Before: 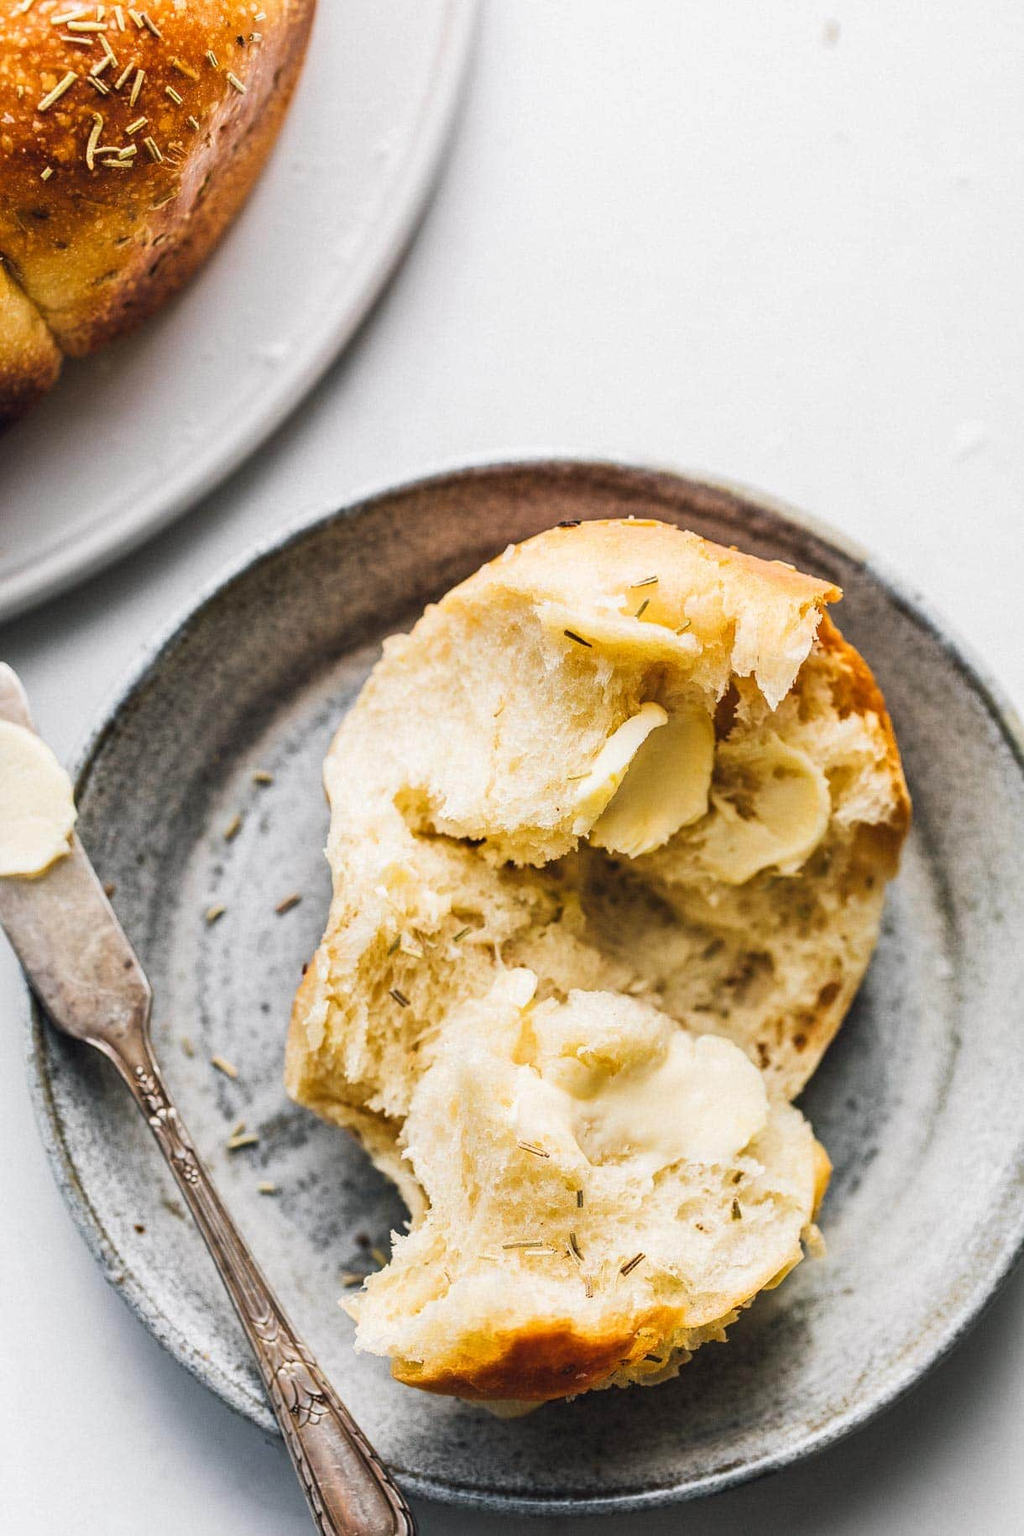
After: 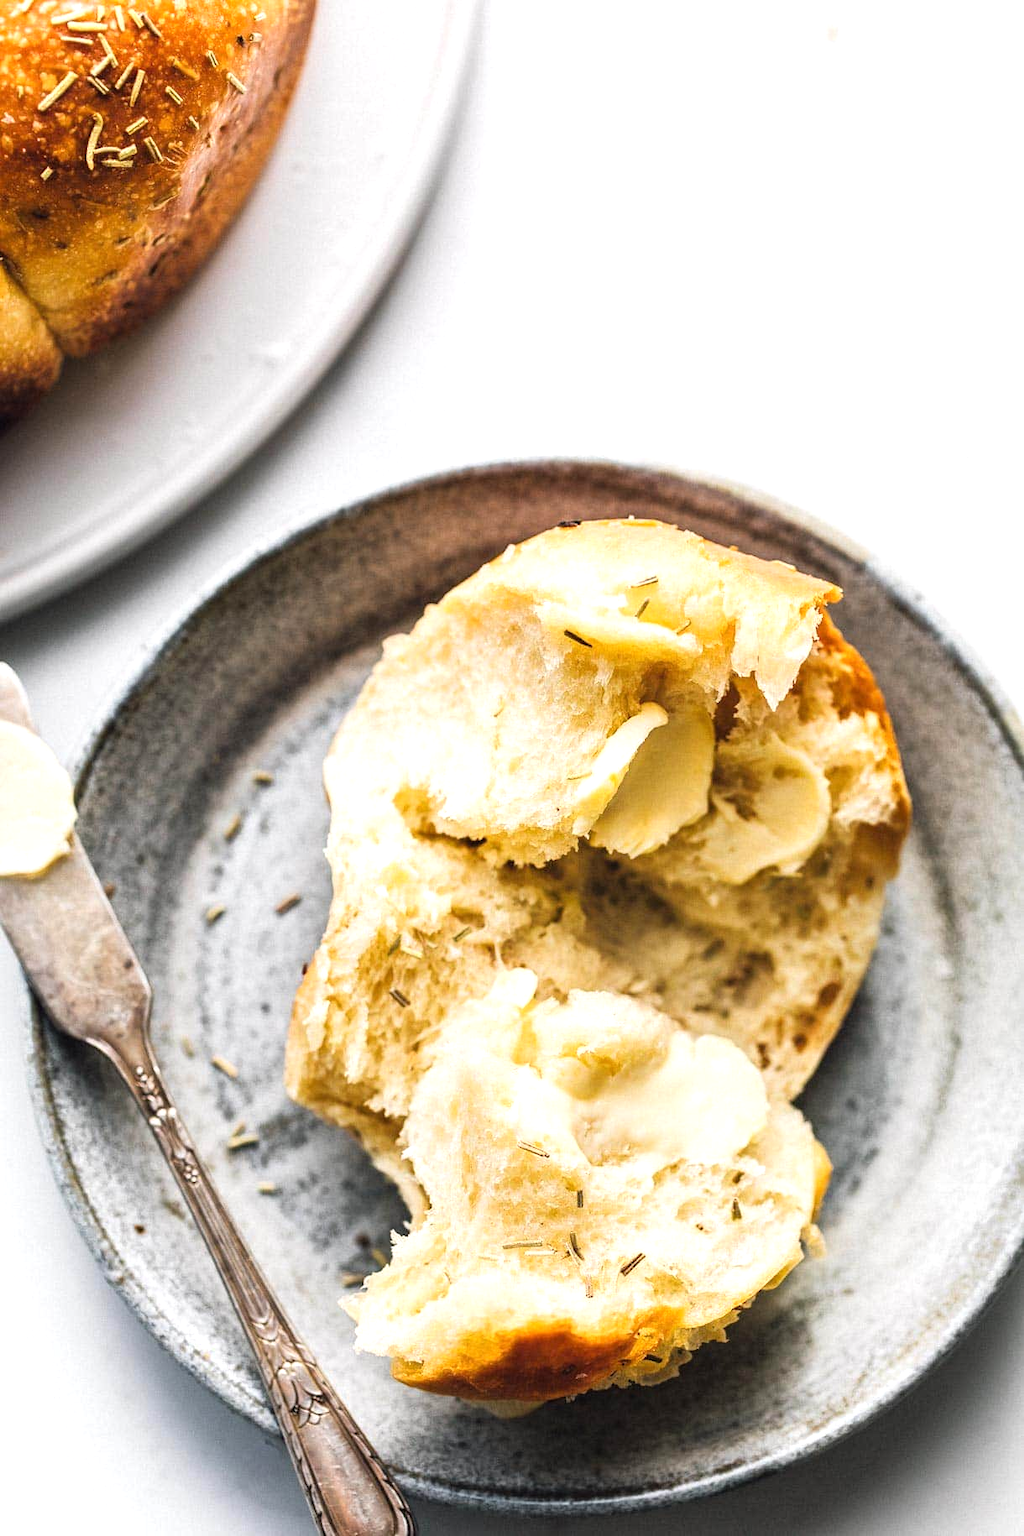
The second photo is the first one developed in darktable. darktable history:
tone equalizer: -8 EV -0.413 EV, -7 EV -0.373 EV, -6 EV -0.311 EV, -5 EV -0.231 EV, -3 EV 0.23 EV, -2 EV 0.342 EV, -1 EV 0.371 EV, +0 EV 0.391 EV
